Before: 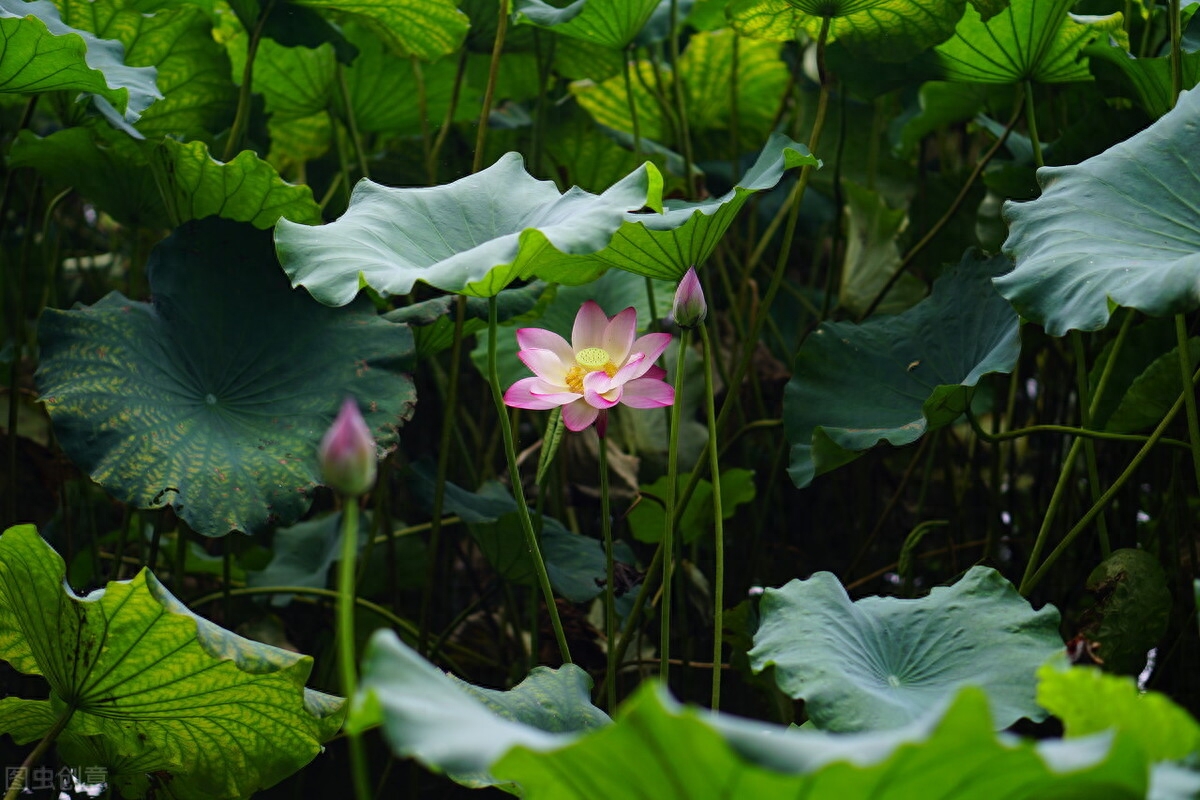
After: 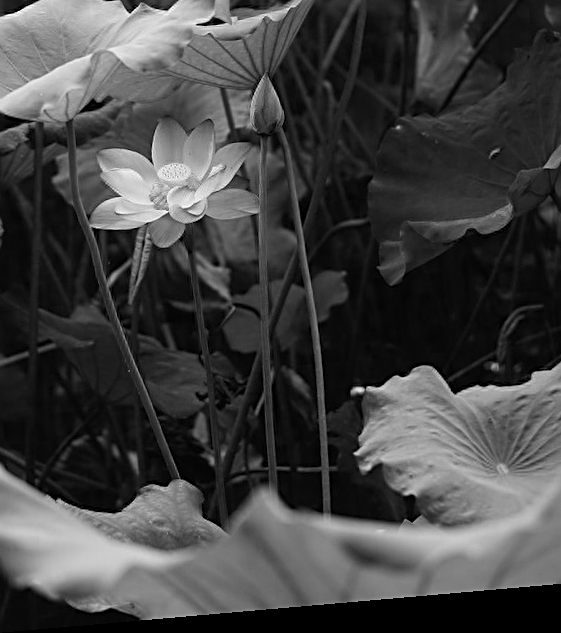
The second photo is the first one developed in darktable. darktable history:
crop: left 35.432%, top 26.233%, right 20.145%, bottom 3.432%
sharpen: on, module defaults
monochrome: on, module defaults
rotate and perspective: rotation -4.98°, automatic cropping off
